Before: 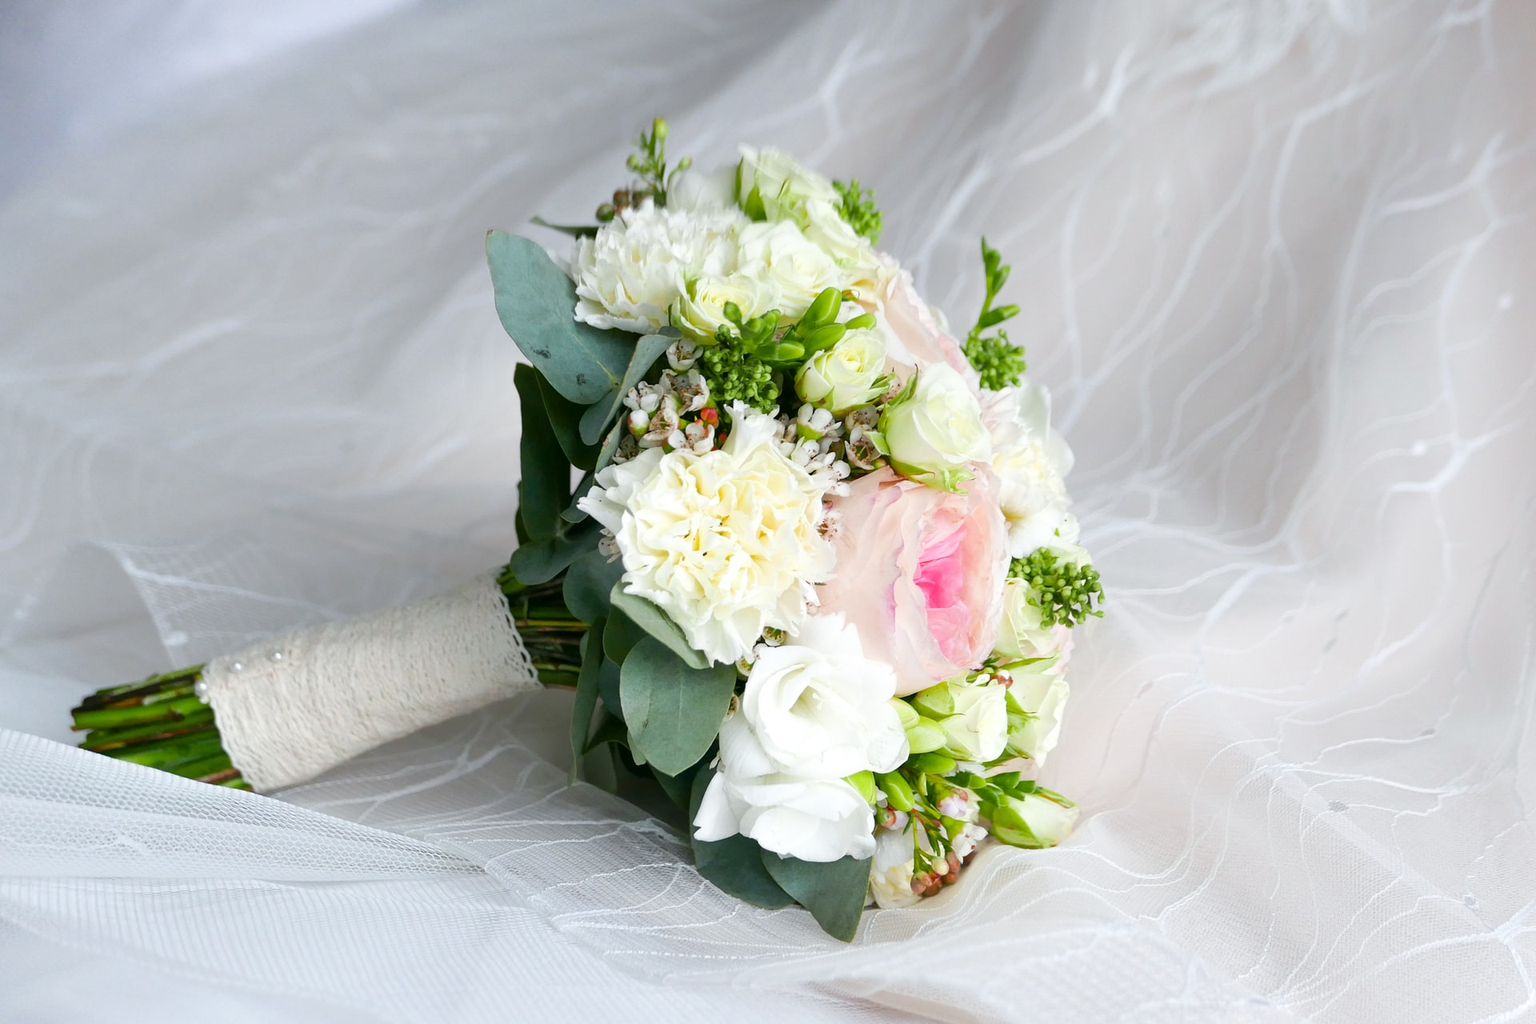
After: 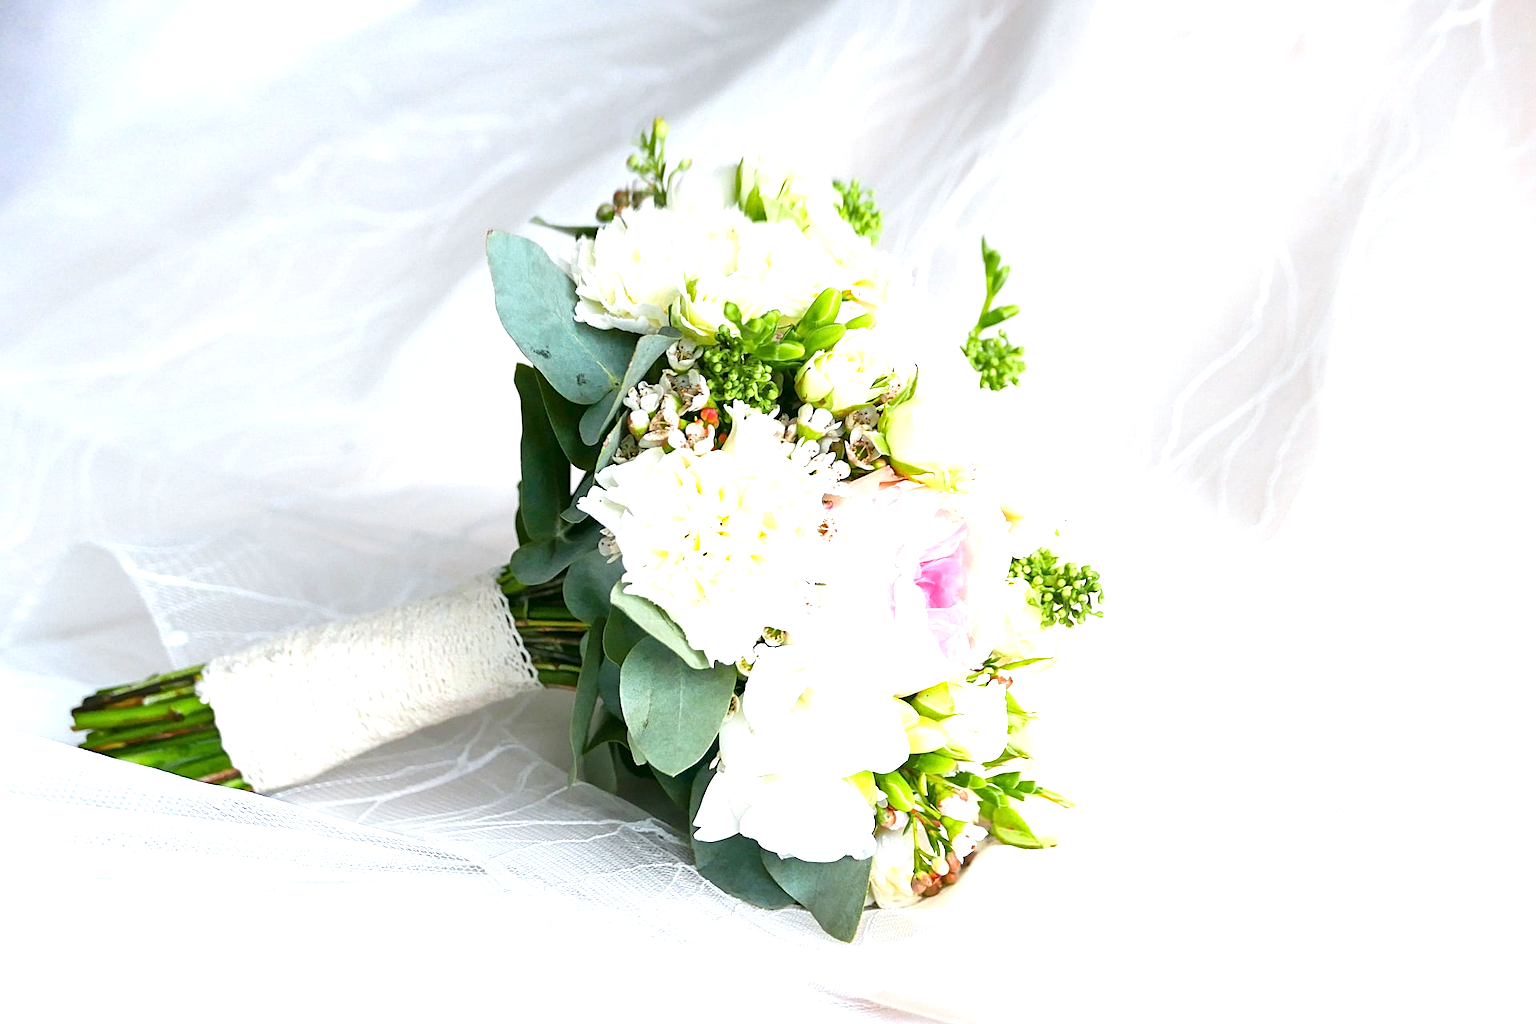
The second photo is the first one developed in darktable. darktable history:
sharpen: radius 2.167, amount 0.381, threshold 0
exposure: exposure 1 EV, compensate highlight preservation false
